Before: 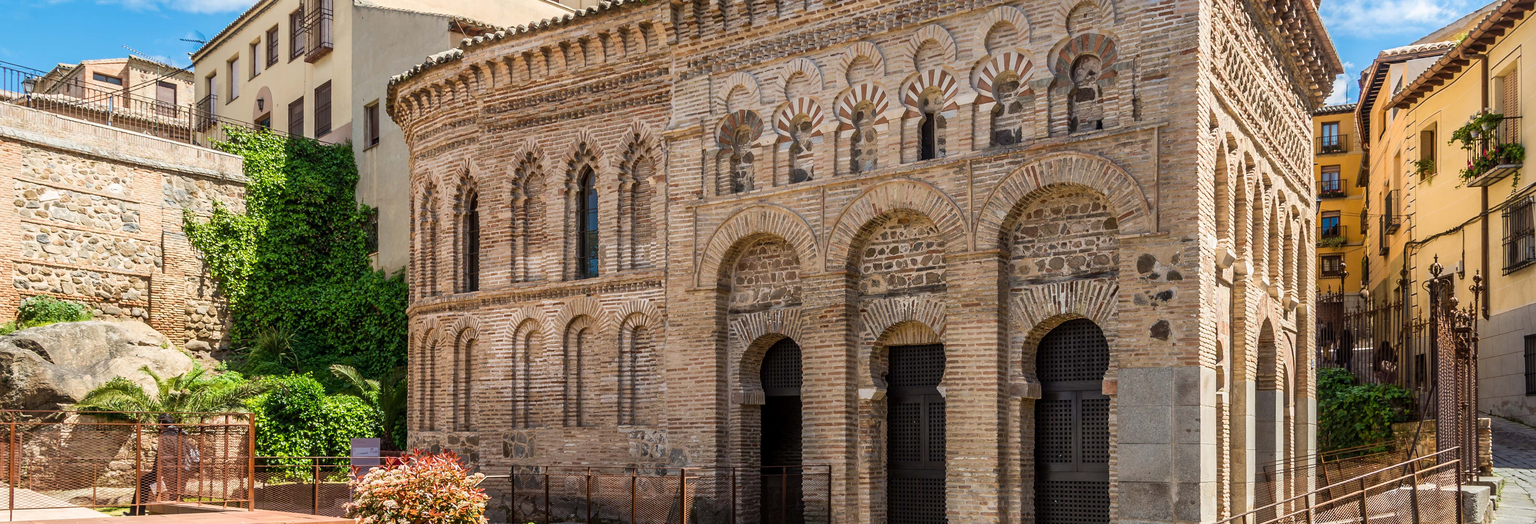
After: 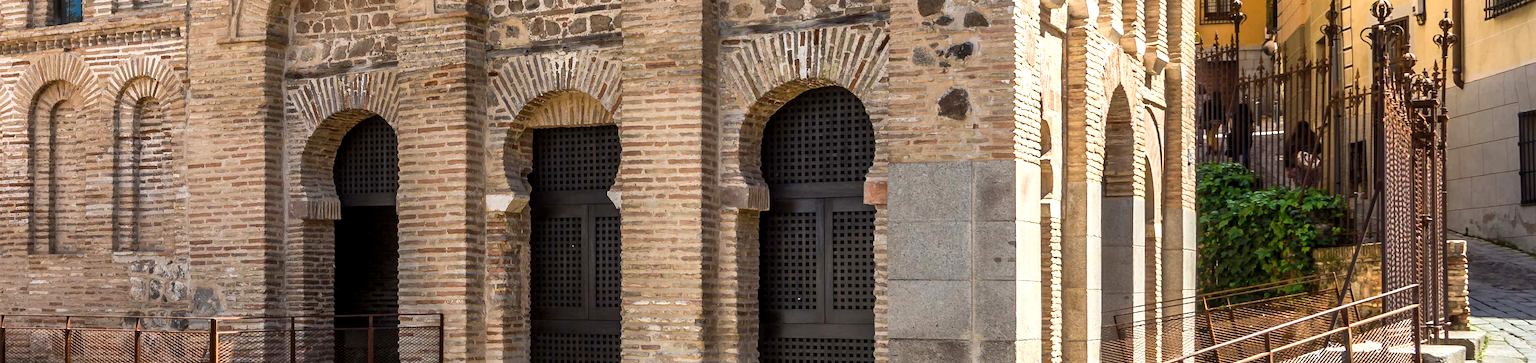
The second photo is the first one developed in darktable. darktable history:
crop and rotate: left 35.509%, top 50.238%, bottom 4.934%
exposure: black level correction 0.001, exposure 0.5 EV, compensate exposure bias true, compensate highlight preservation false
